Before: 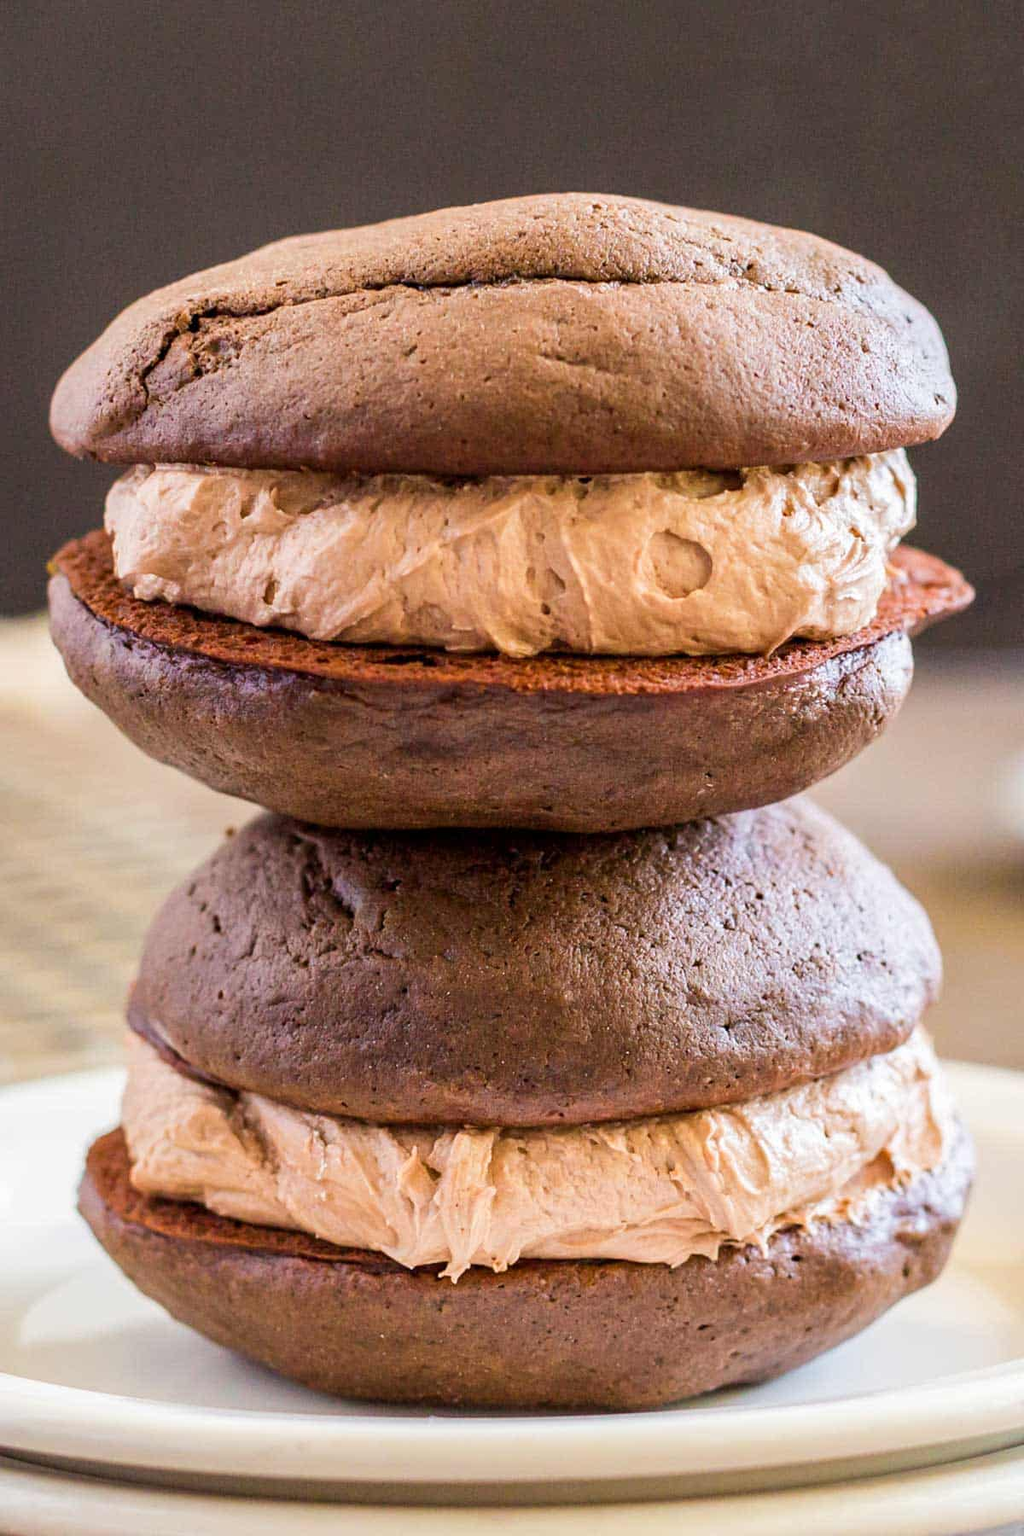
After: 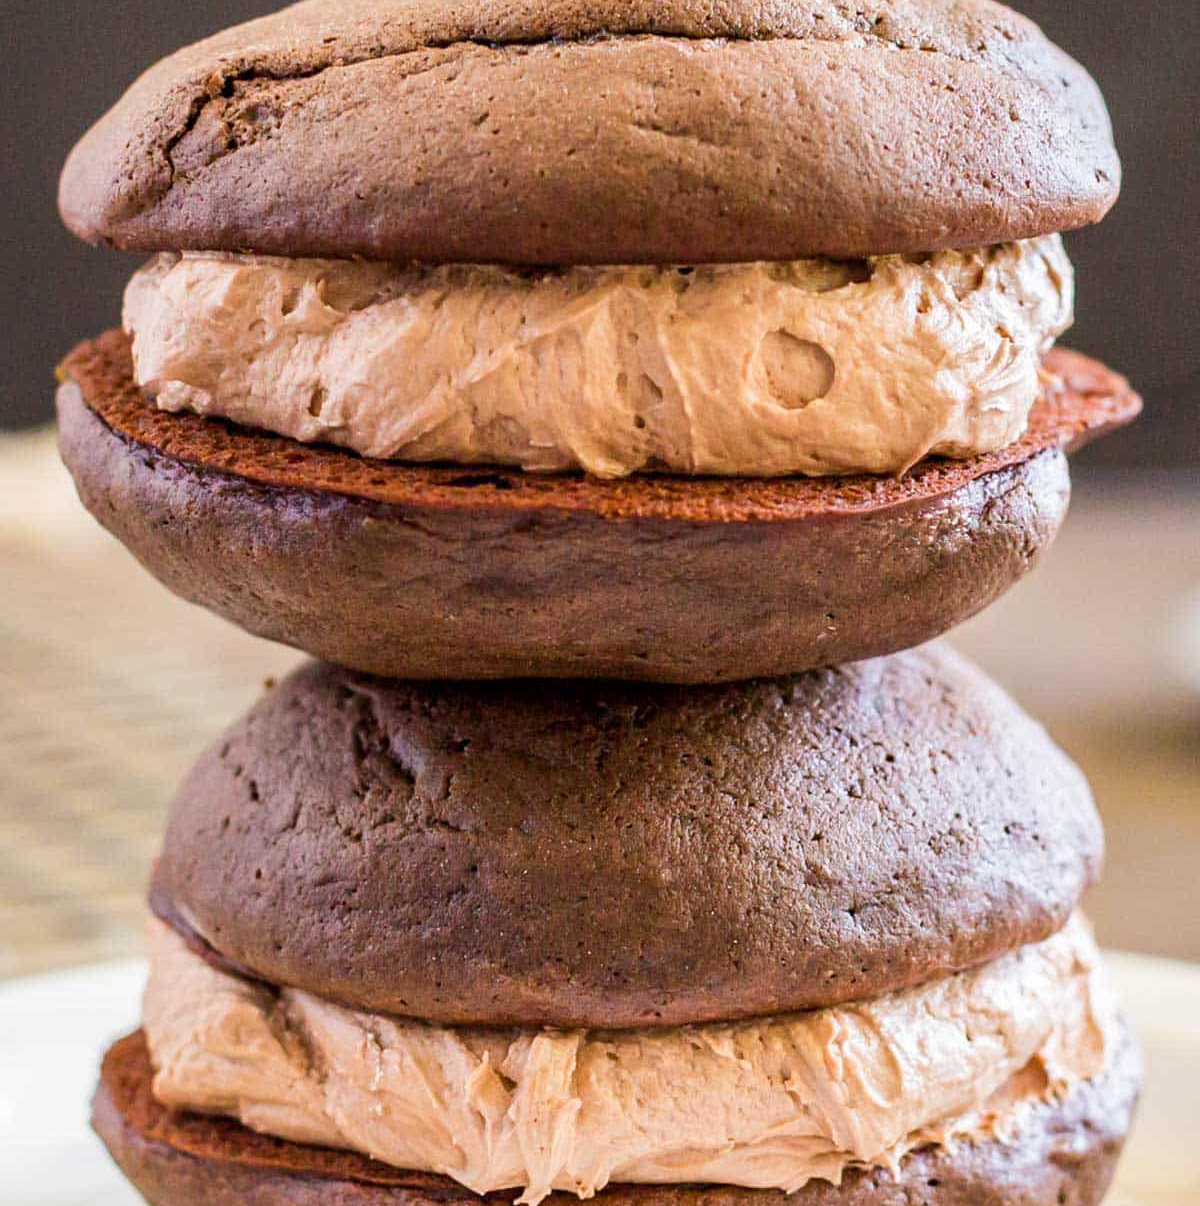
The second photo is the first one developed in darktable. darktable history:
crop: top 16.255%, bottom 16.736%
